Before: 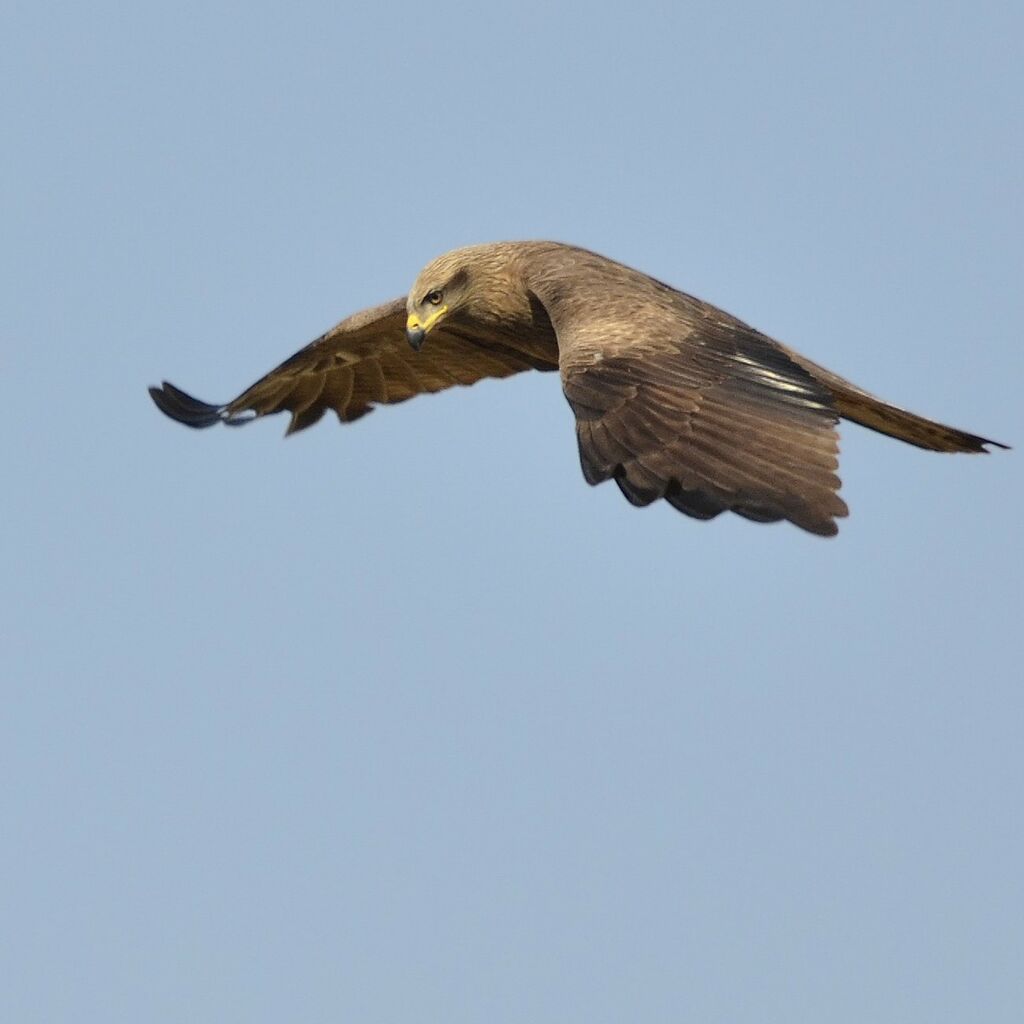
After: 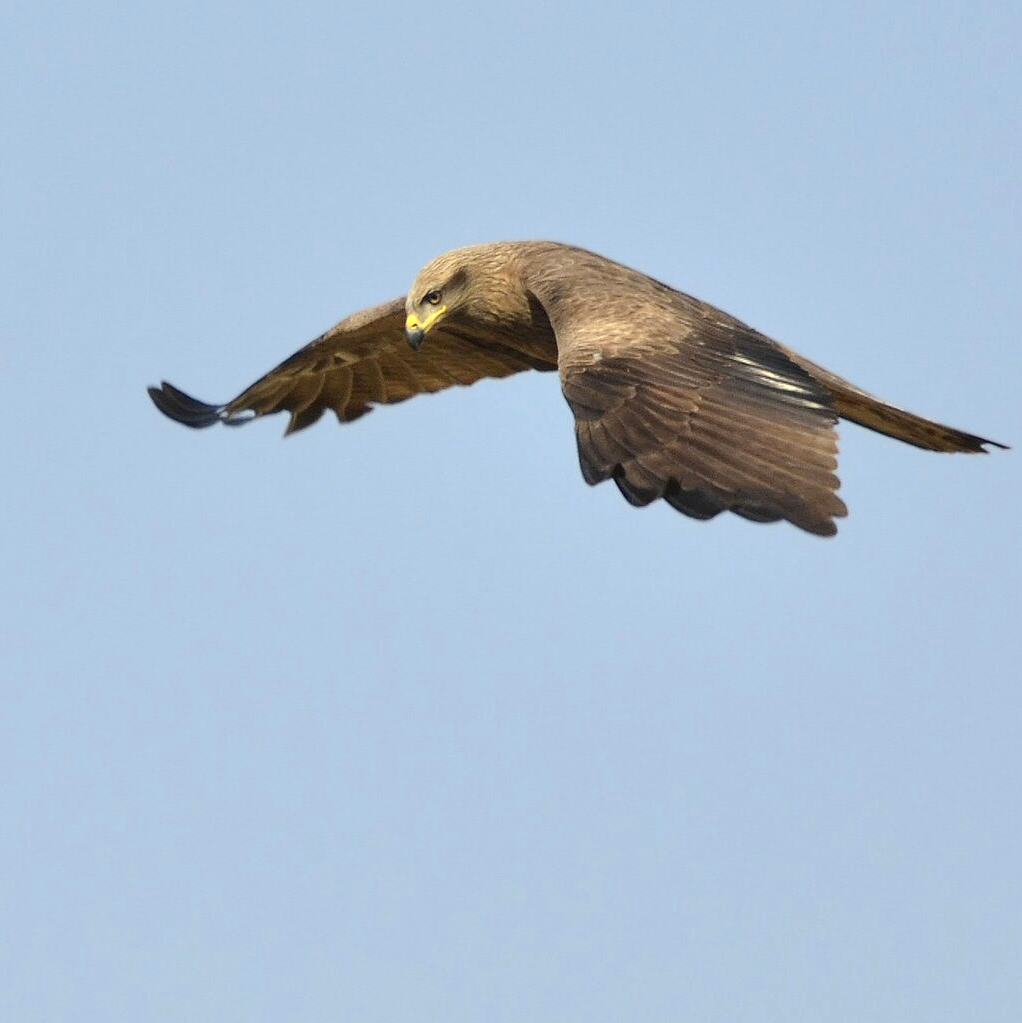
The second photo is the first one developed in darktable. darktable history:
crop and rotate: left 0.111%, bottom 0.007%
exposure: exposure 0.299 EV, compensate highlight preservation false
